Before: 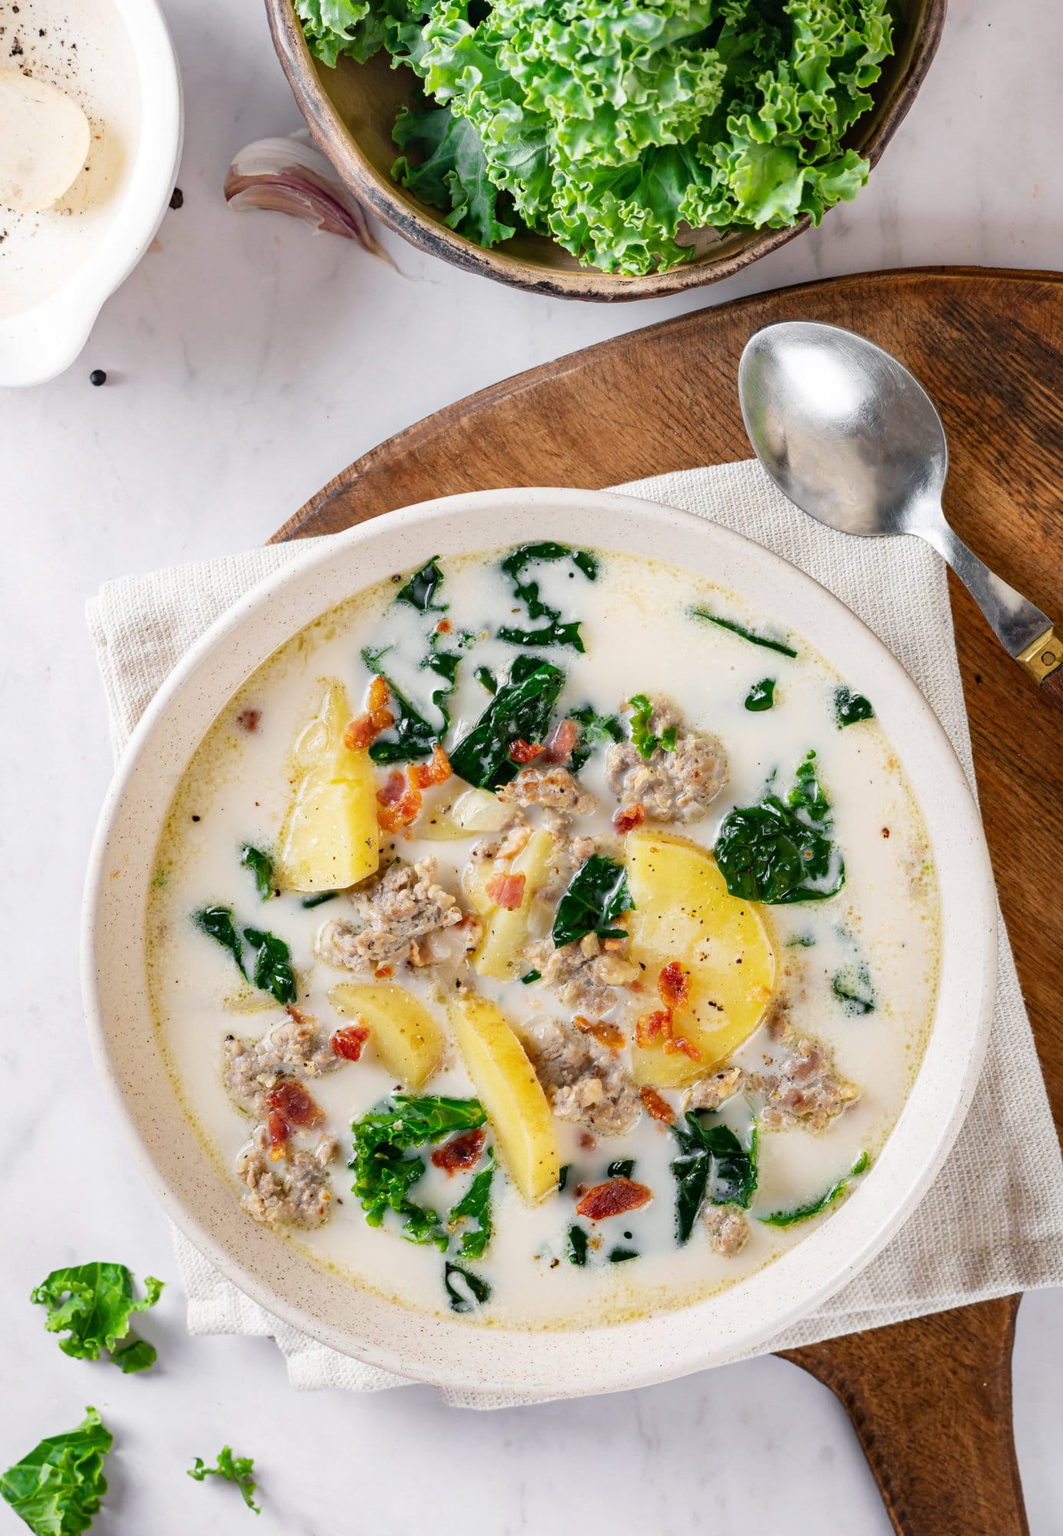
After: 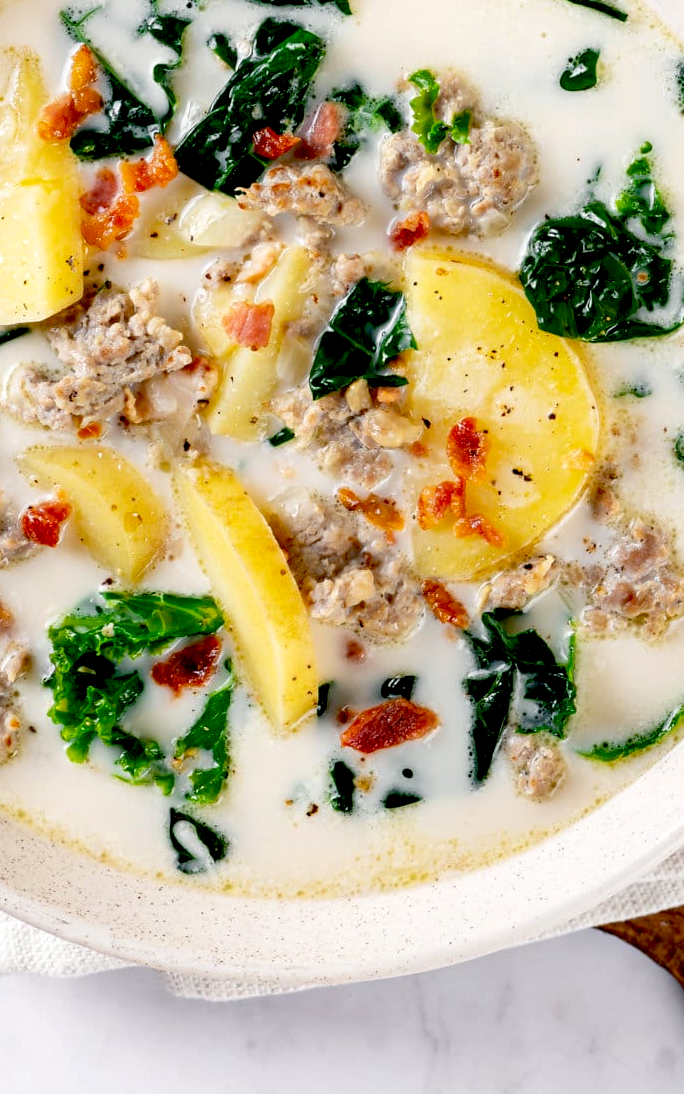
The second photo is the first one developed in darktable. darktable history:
crop: left 29.672%, top 41.786%, right 20.851%, bottom 3.487%
exposure: black level correction 0.025, exposure 0.182 EV, compensate highlight preservation false
